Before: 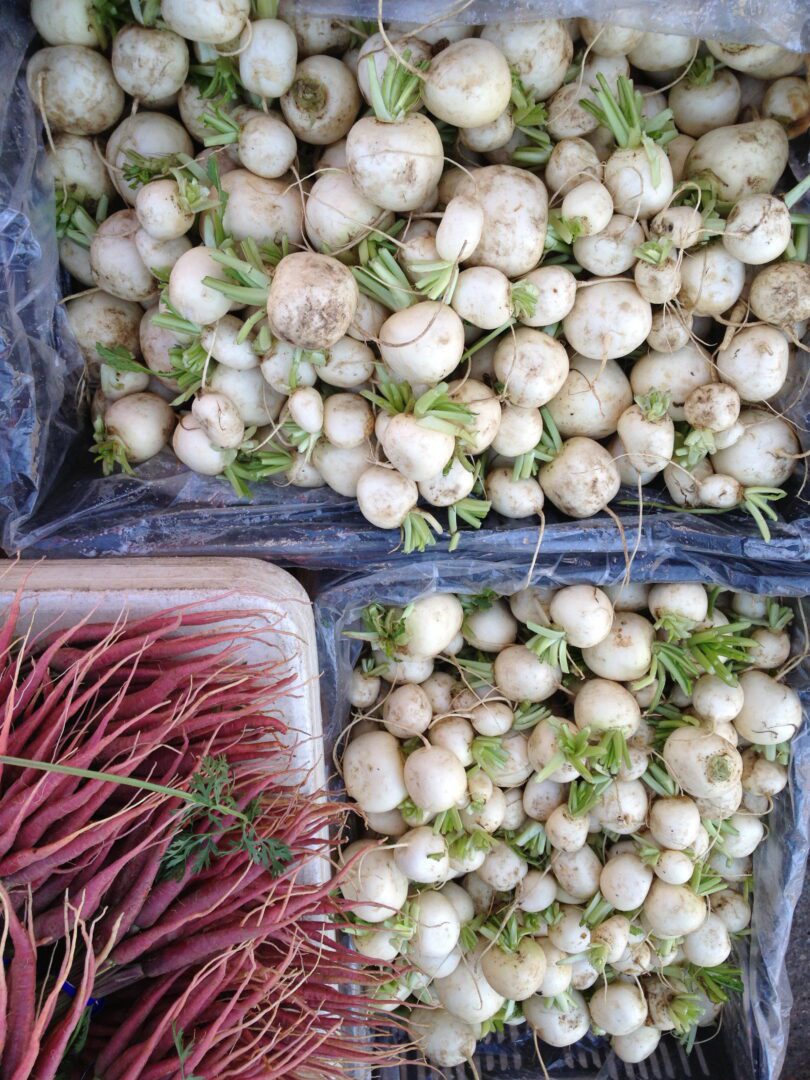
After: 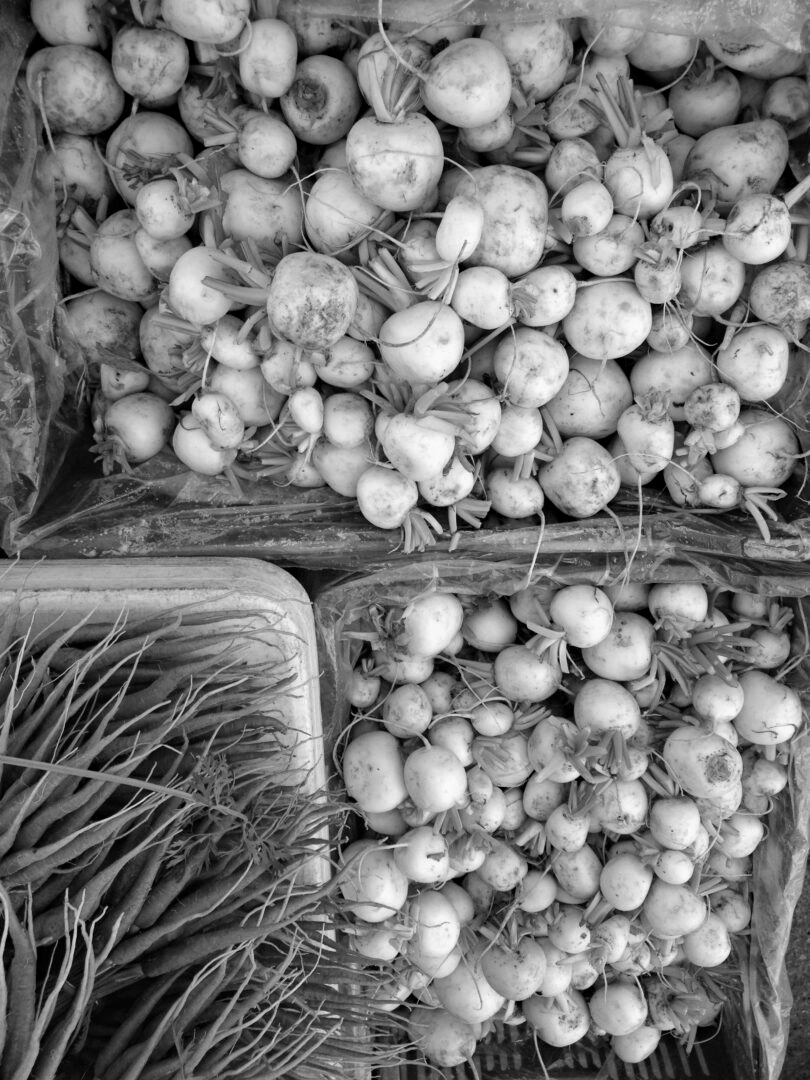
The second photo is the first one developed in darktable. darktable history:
color calibration: output gray [0.21, 0.42, 0.37, 0], gray › normalize channels true, illuminant same as pipeline (D50), adaptation XYZ, x 0.346, y 0.359, gamut compression 0
haze removal: compatibility mode true, adaptive false
